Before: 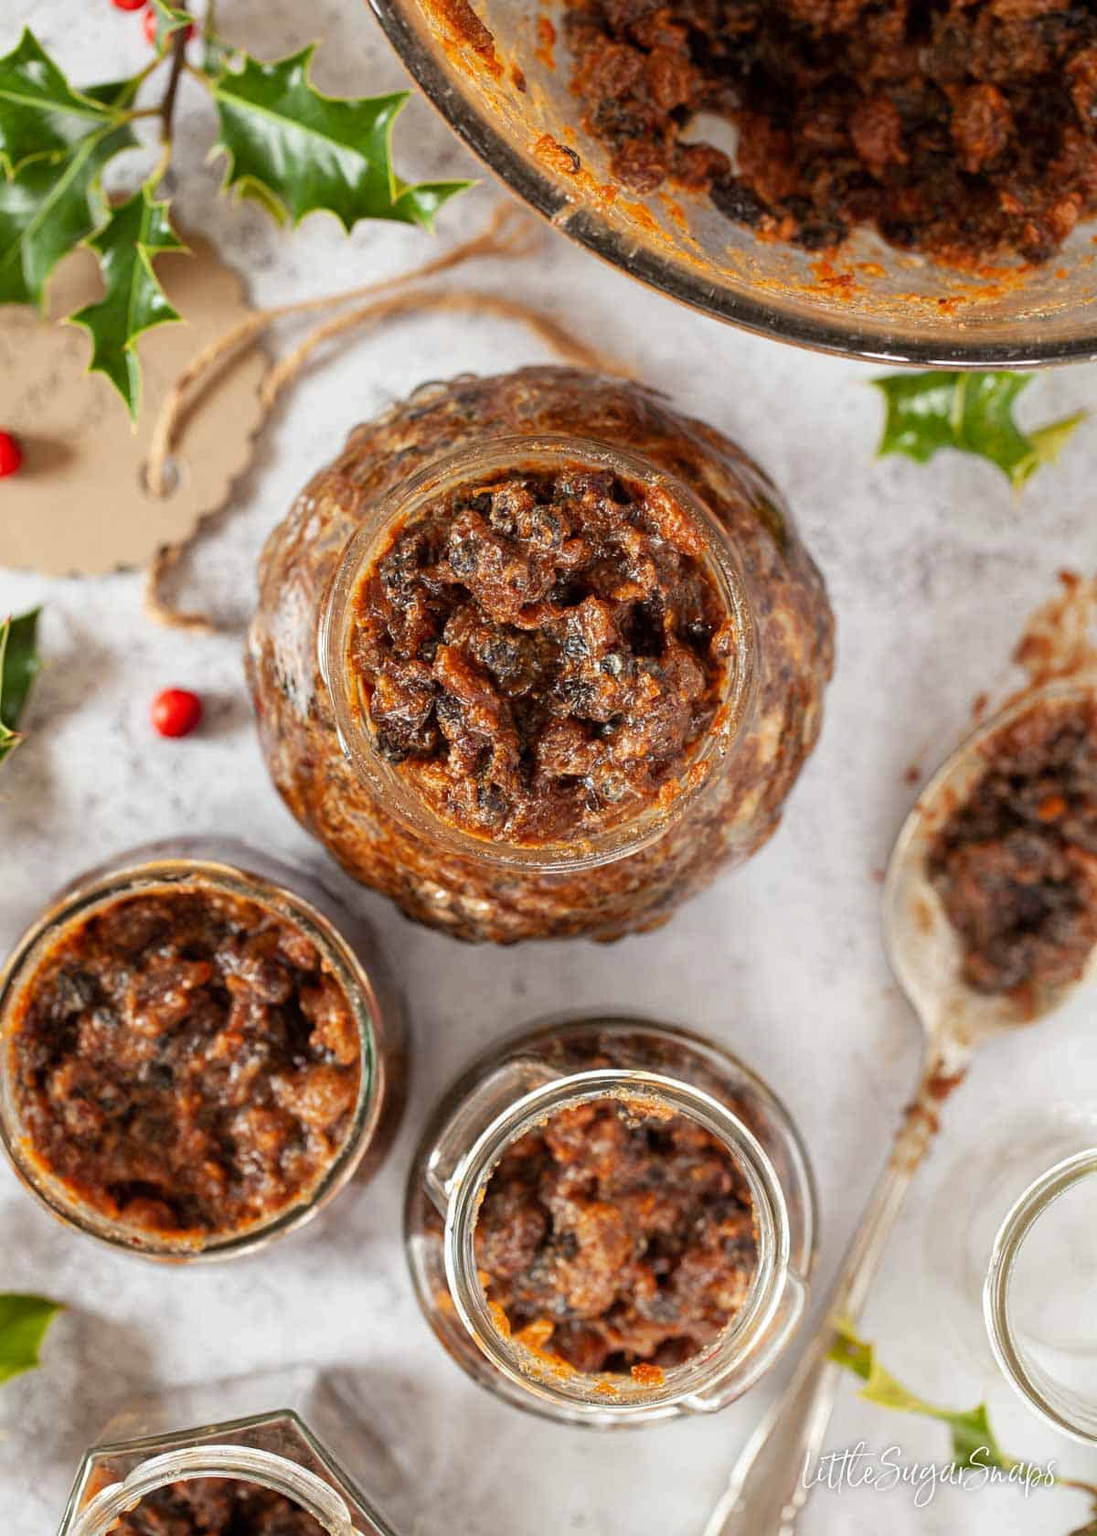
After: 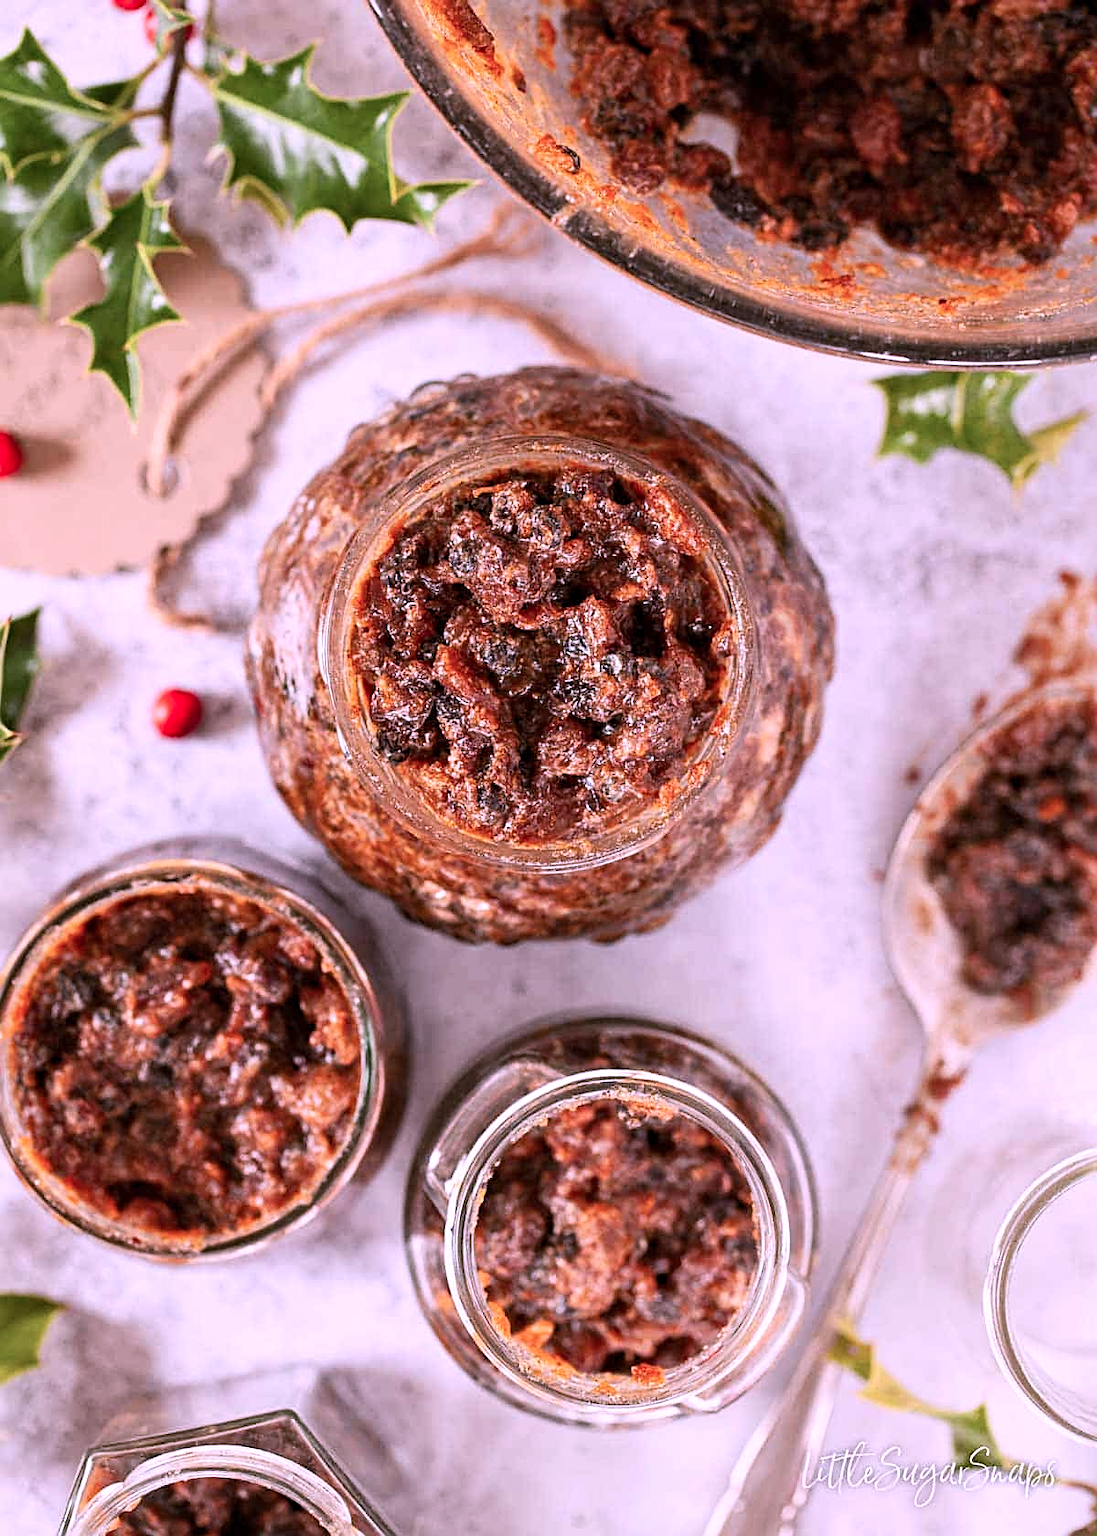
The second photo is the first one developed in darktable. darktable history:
sharpen: on, module defaults
levels: levels [0, 0.498, 0.996]
exposure: compensate exposure bias true, compensate highlight preservation false
contrast equalizer: octaves 7, y [[0.5, 0.5, 0.544, 0.569, 0.5, 0.5], [0.5 ×6], [0.5 ×6], [0 ×6], [0 ×6]], mix 0.337
color correction: highlights a* 15.76, highlights b* -20.6
contrast brightness saturation: contrast 0.154, brightness 0.053
